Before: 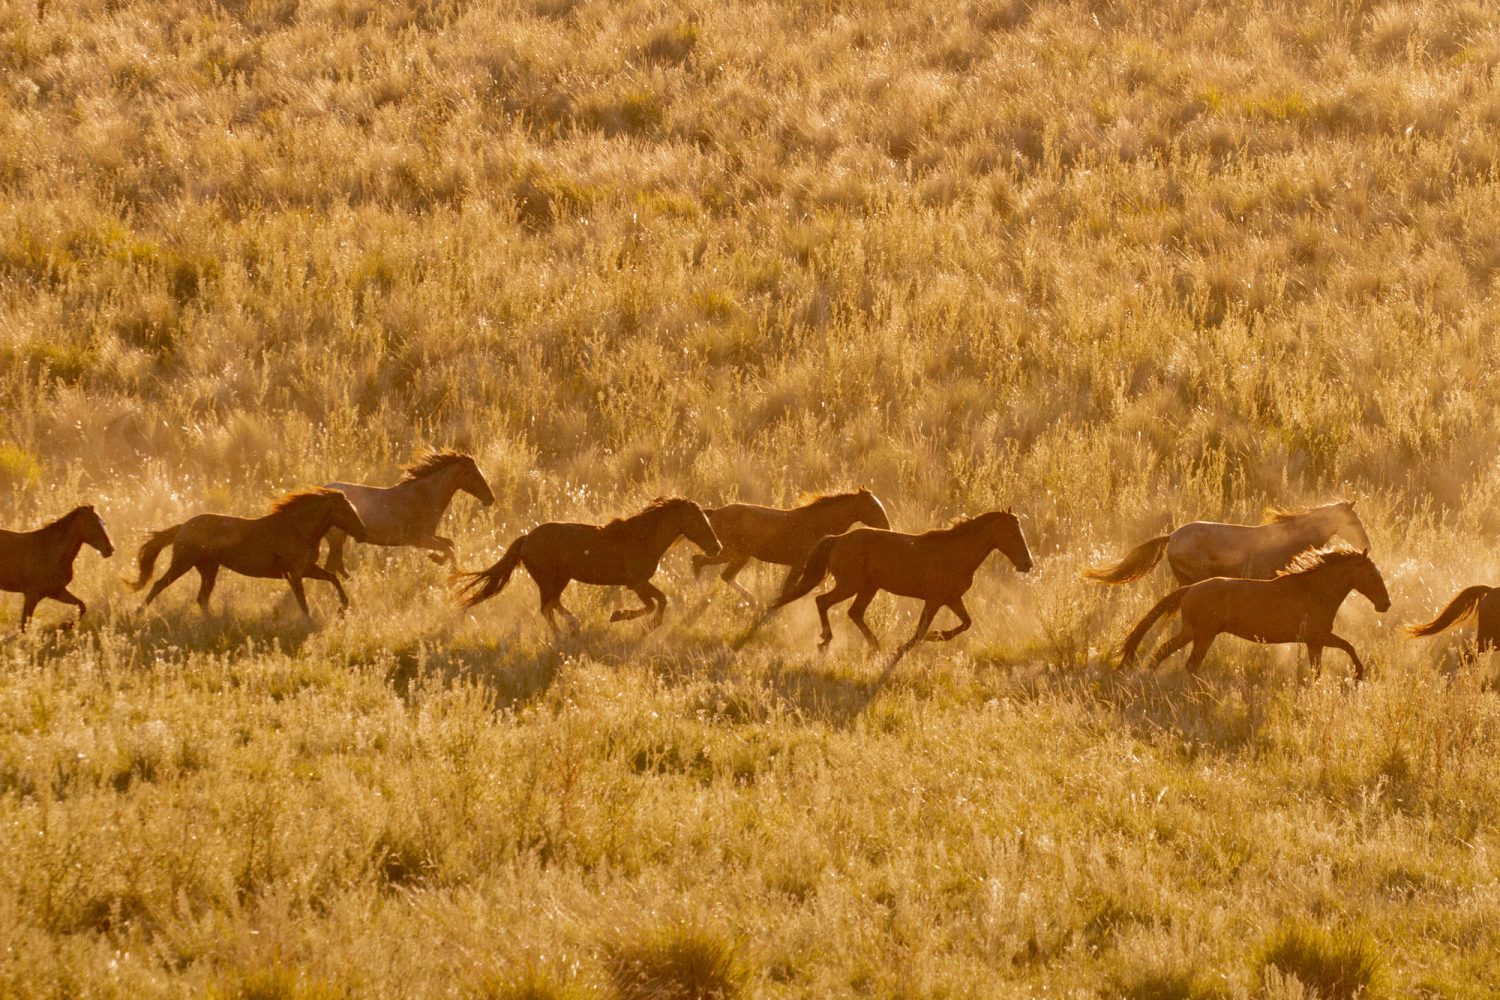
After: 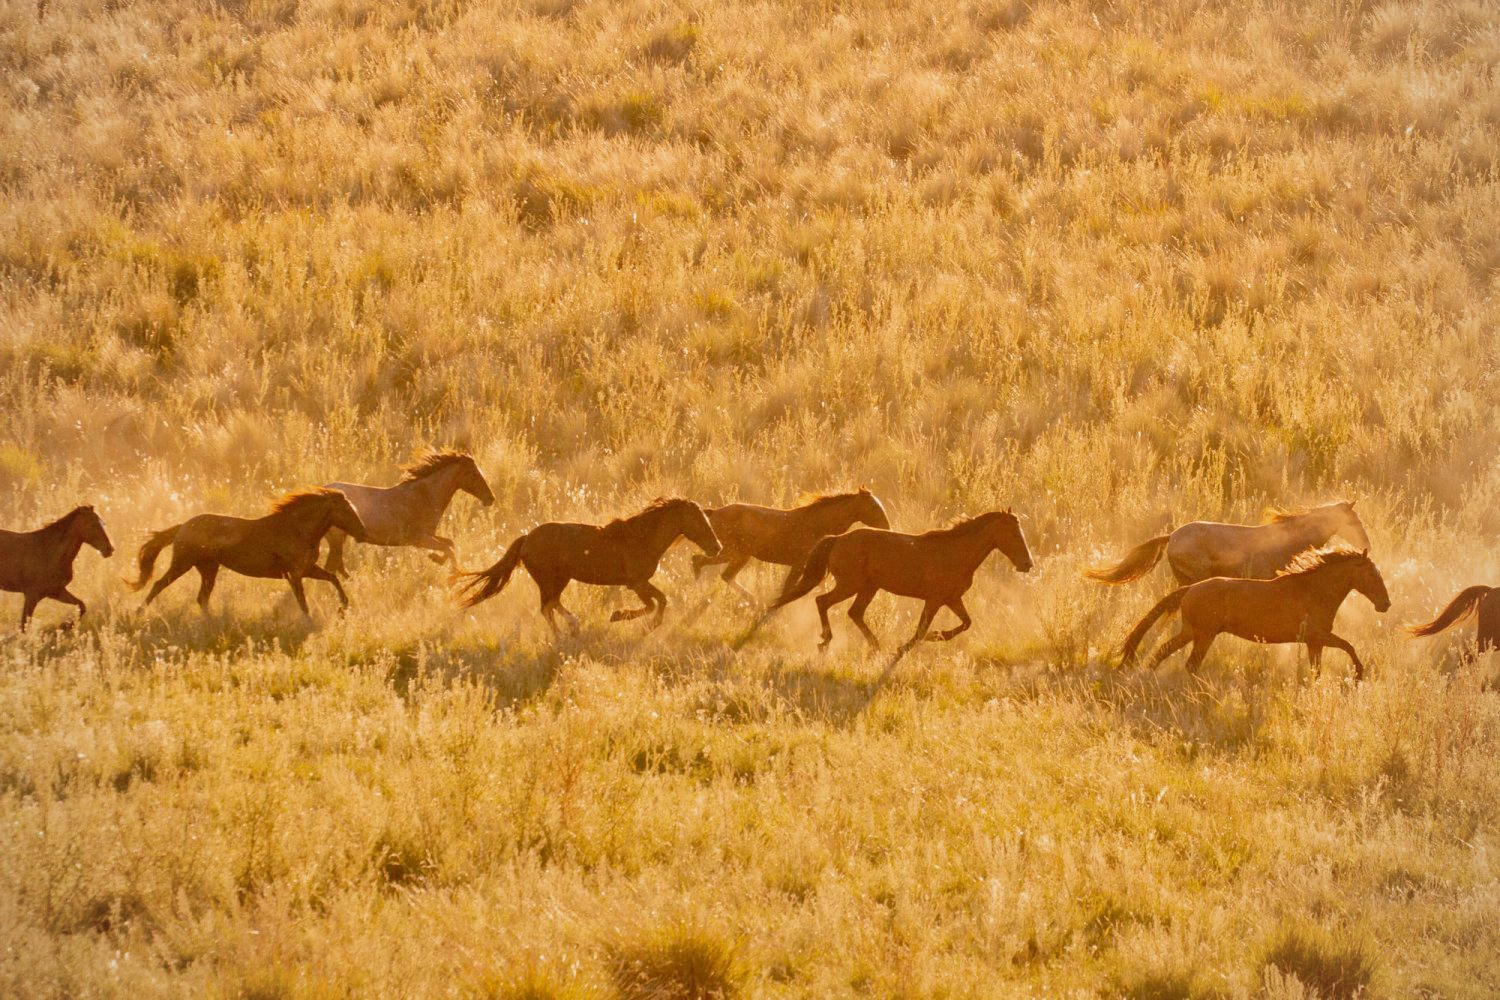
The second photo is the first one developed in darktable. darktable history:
vignetting: fall-off radius 93.99%
filmic rgb: black relative exposure -7.65 EV, white relative exposure 4.56 EV, hardness 3.61, color science v6 (2022)
exposure: exposure 0.642 EV, compensate exposure bias true, compensate highlight preservation false
